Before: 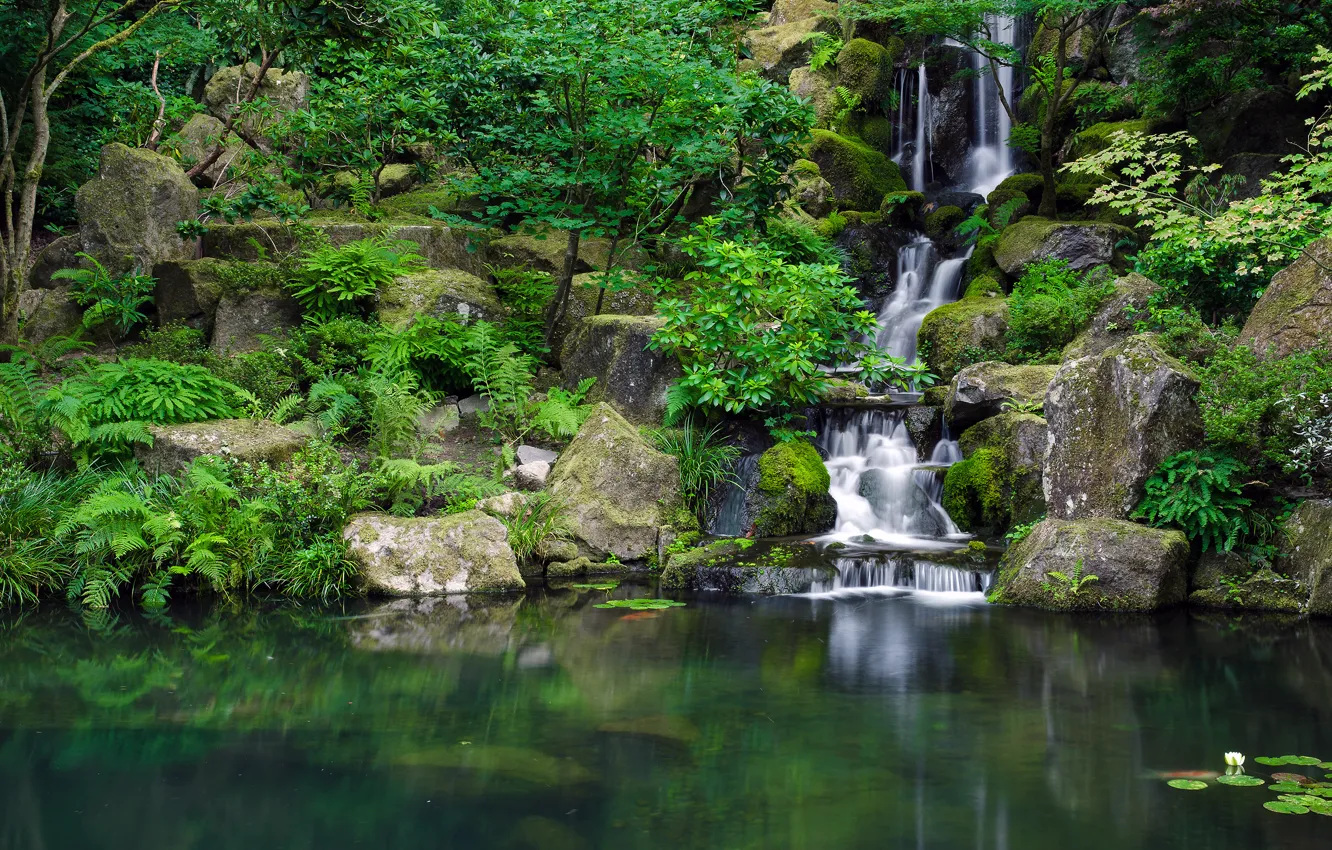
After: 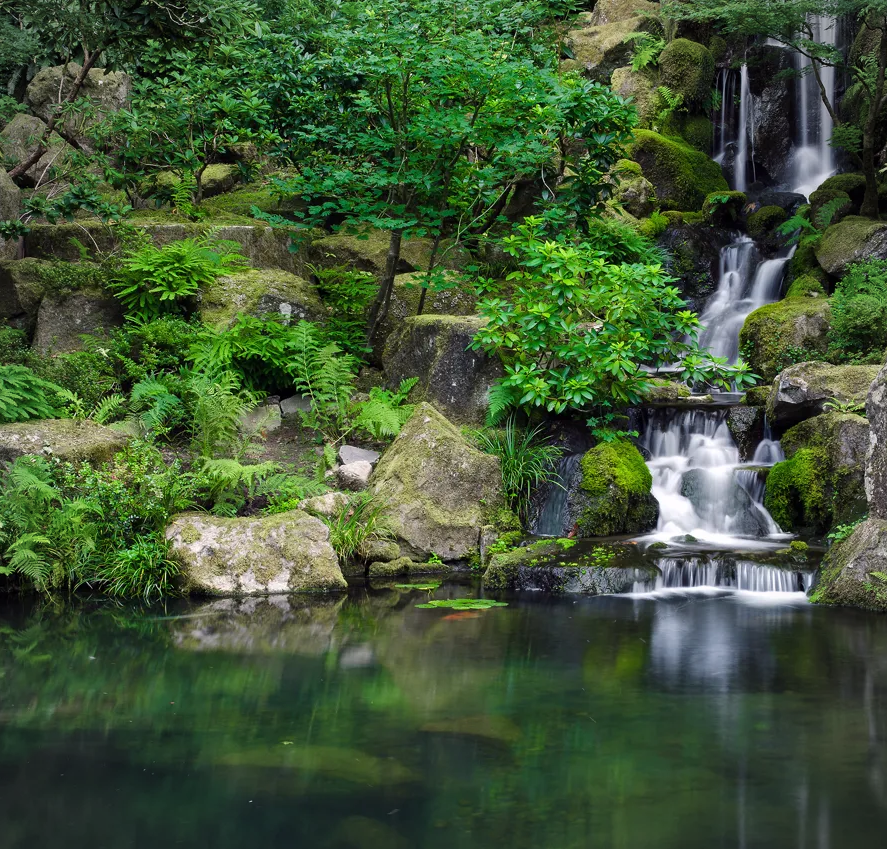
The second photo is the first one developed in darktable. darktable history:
crop and rotate: left 13.412%, right 19.95%
vignetting: brightness -0.281
